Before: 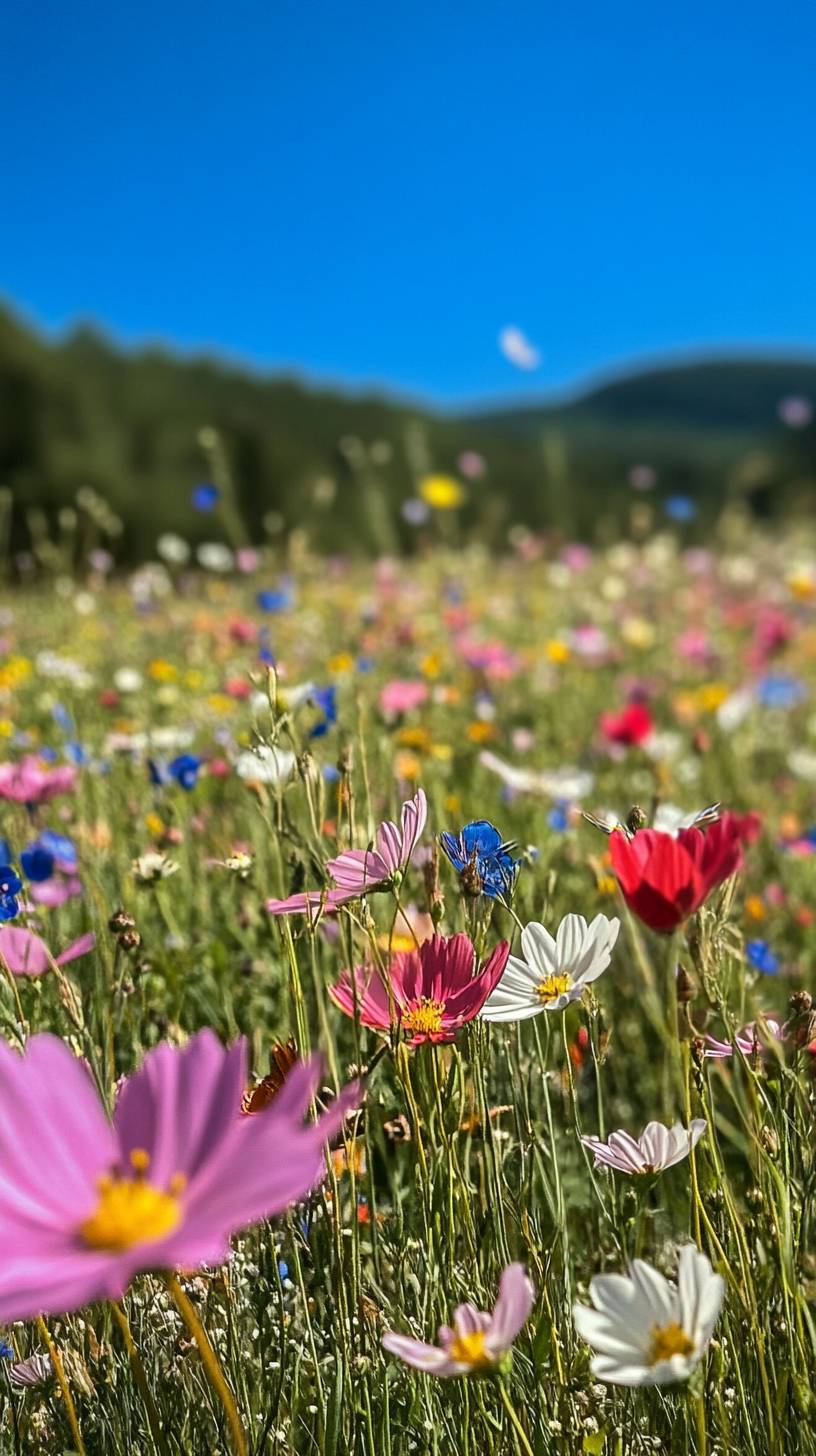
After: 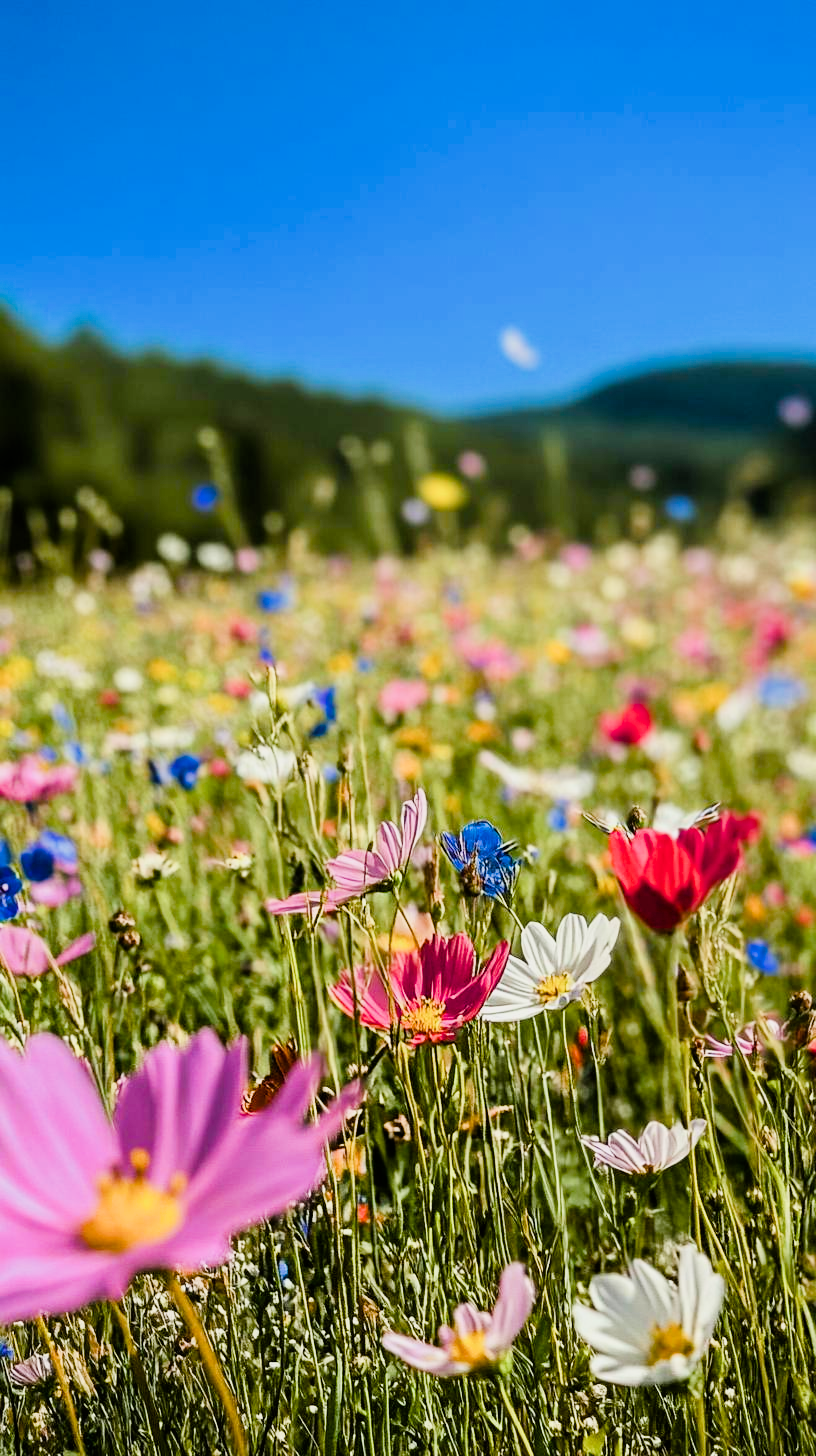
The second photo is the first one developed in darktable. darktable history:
color balance rgb: perceptual saturation grading › global saturation 0.076%, perceptual saturation grading › highlights -16.919%, perceptual saturation grading › mid-tones 32.433%, perceptual saturation grading › shadows 50.376%, global vibrance 20%
filmic rgb: black relative exposure -7.5 EV, white relative exposure 4.99 EV, hardness 3.31, contrast 1.298
exposure: black level correction -0.002, exposure 0.528 EV, compensate exposure bias true, compensate highlight preservation false
